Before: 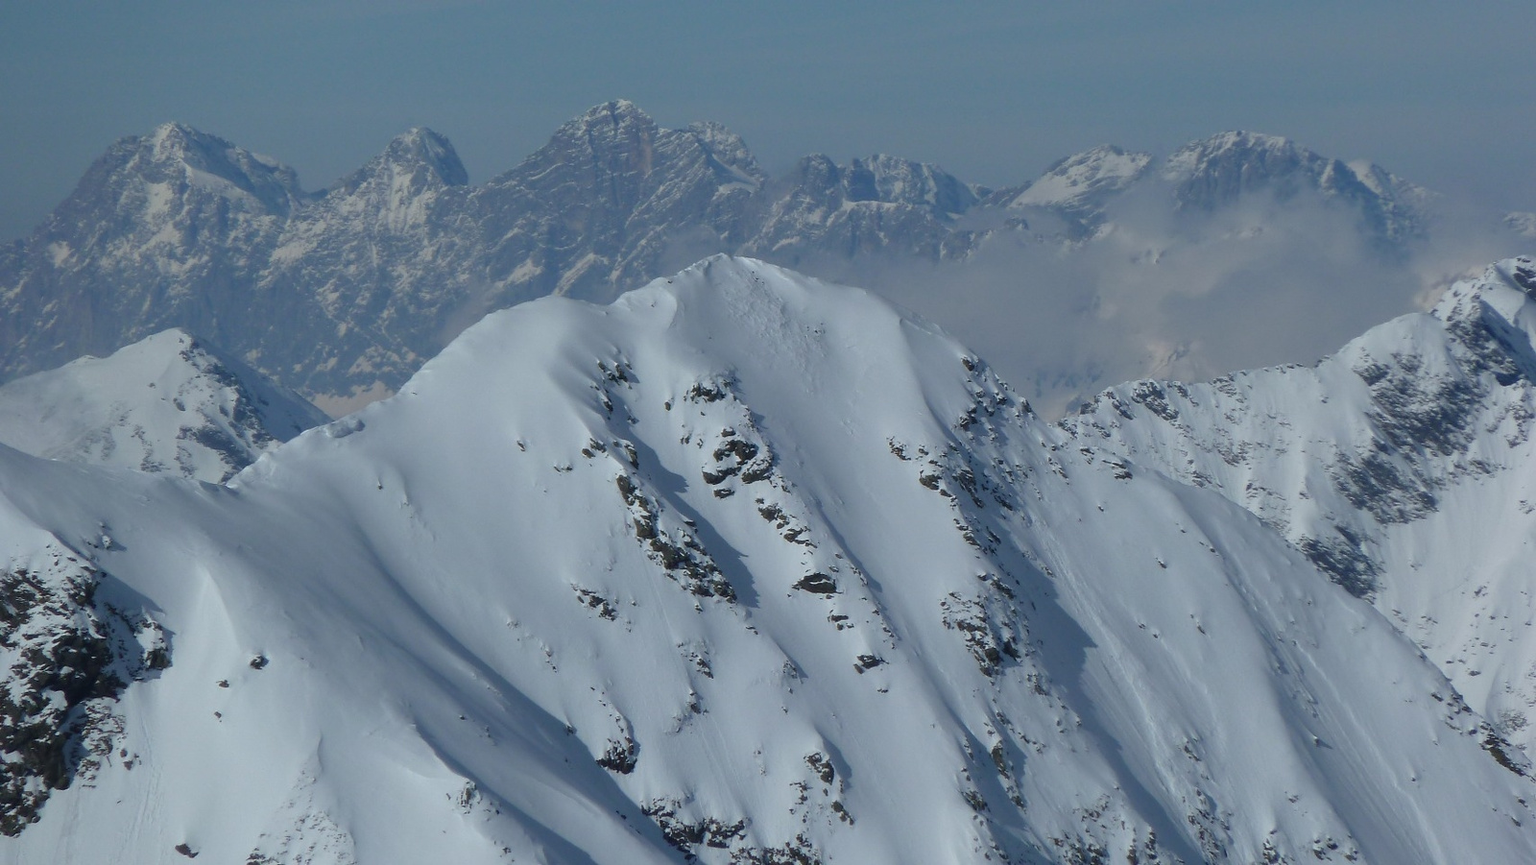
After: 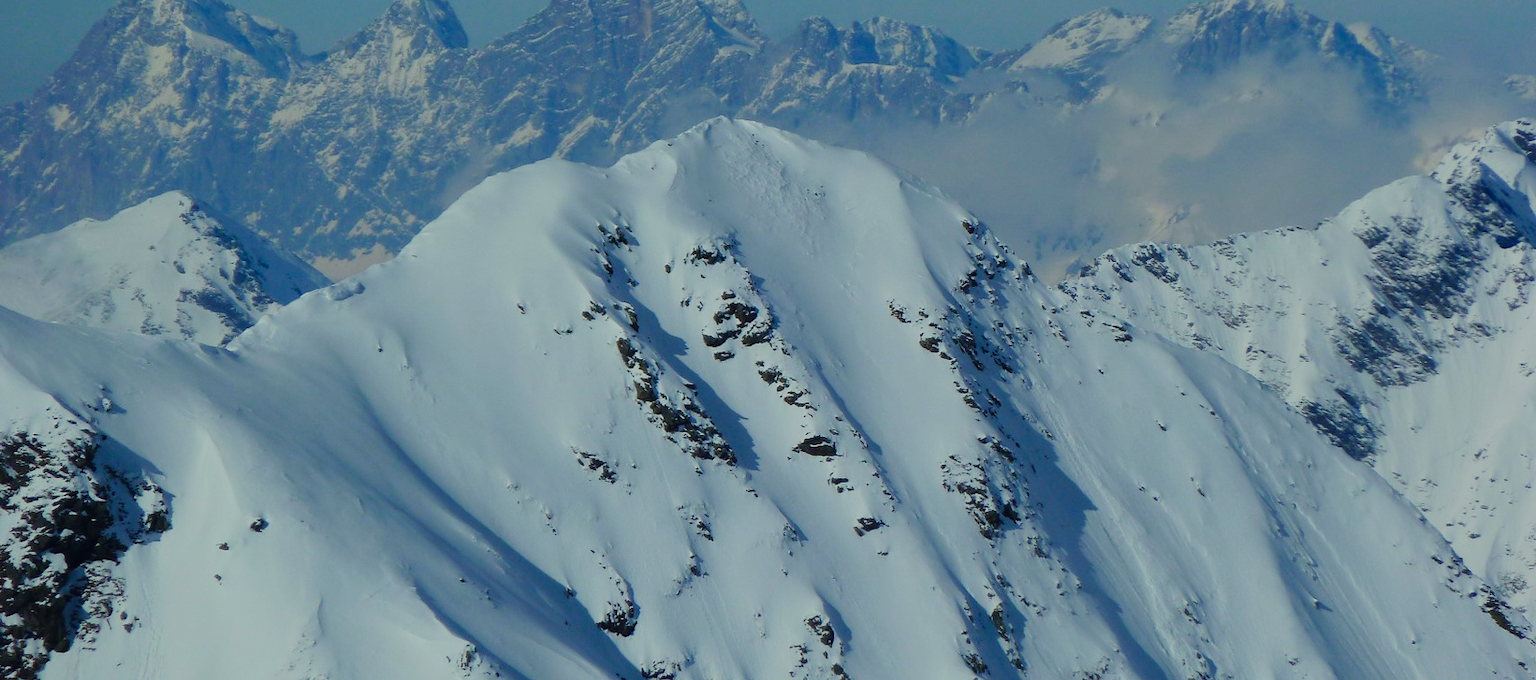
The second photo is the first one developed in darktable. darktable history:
color correction: highlights a* -4.28, highlights b* 6.89
tone equalizer: on, module defaults
color balance rgb: perceptual saturation grading › global saturation 24.932%, perceptual brilliance grading › global brilliance -47.642%
base curve: curves: ch0 [(0, 0.003) (0.001, 0.002) (0.006, 0.004) (0.02, 0.022) (0.048, 0.086) (0.094, 0.234) (0.162, 0.431) (0.258, 0.629) (0.385, 0.8) (0.548, 0.918) (0.751, 0.988) (1, 1)], preserve colors none
crop and rotate: top 15.925%, bottom 5.315%
exposure: black level correction 0, exposure 0.693 EV, compensate highlight preservation false
